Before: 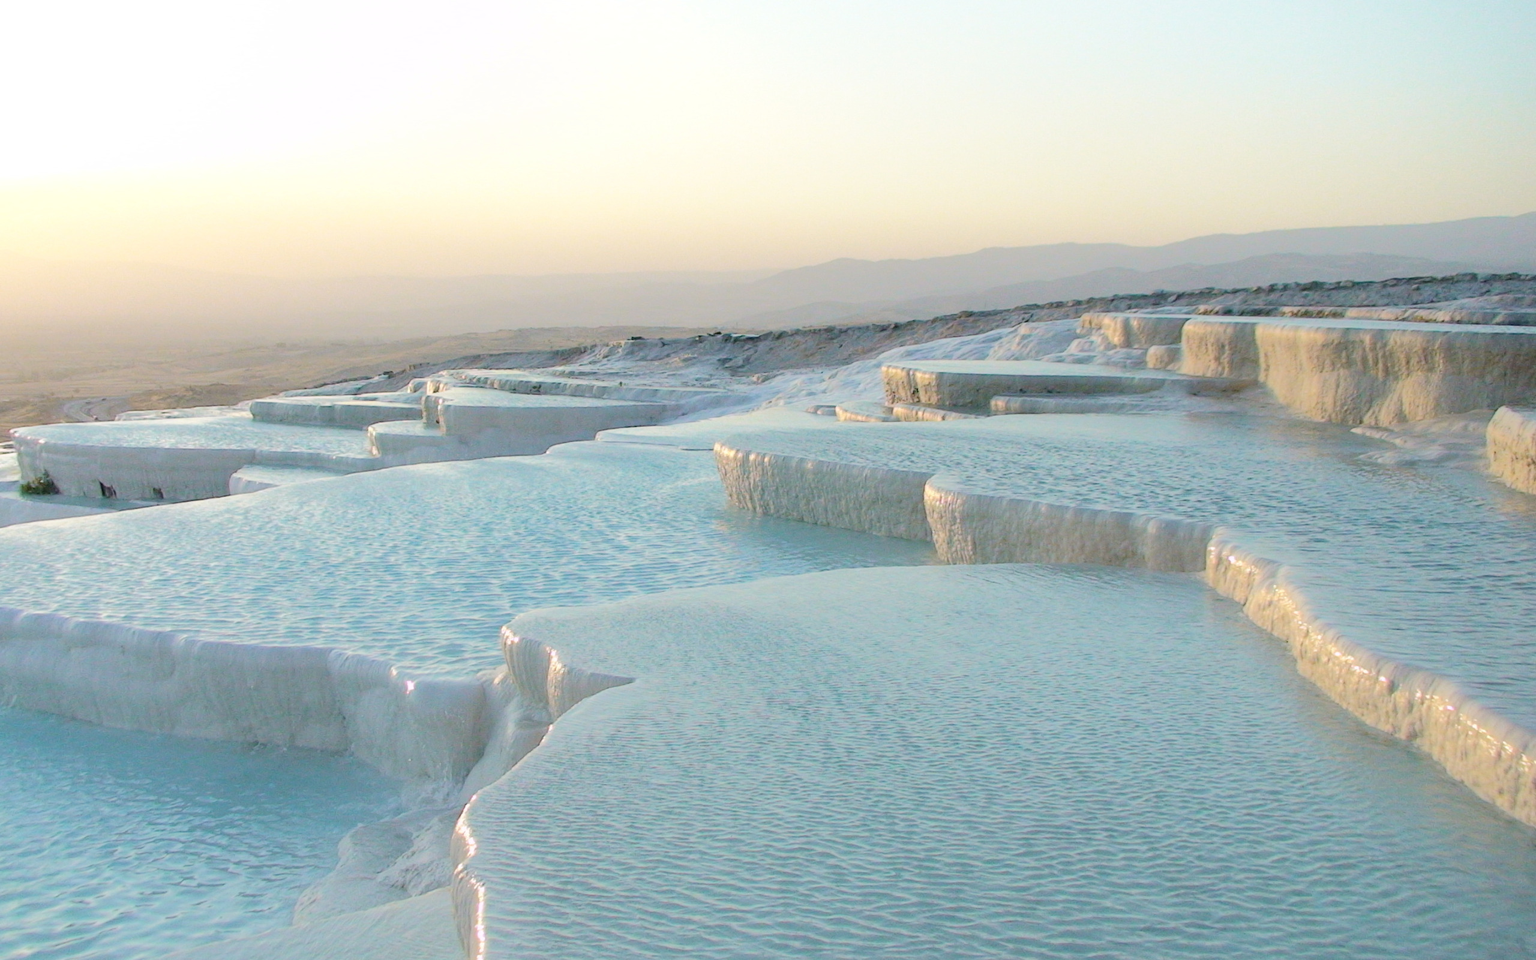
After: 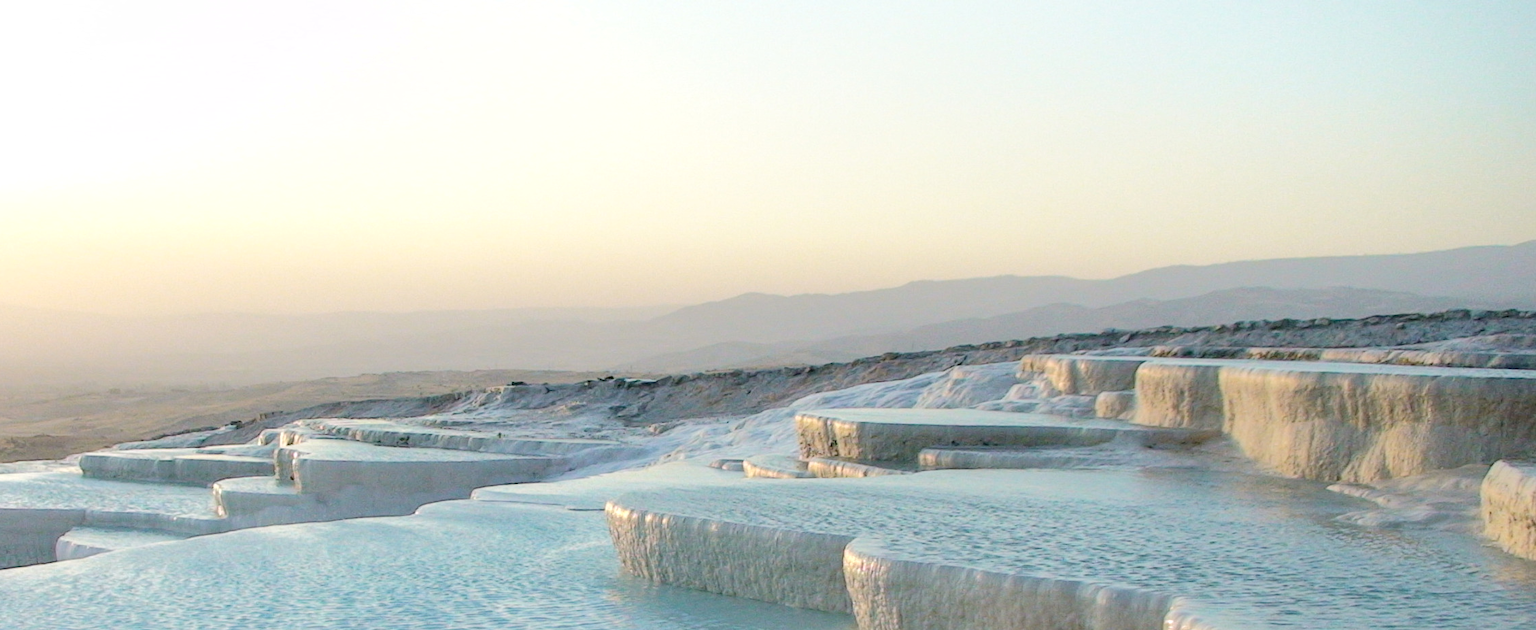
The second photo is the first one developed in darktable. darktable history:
crop and rotate: left 11.727%, bottom 41.995%
local contrast: on, module defaults
